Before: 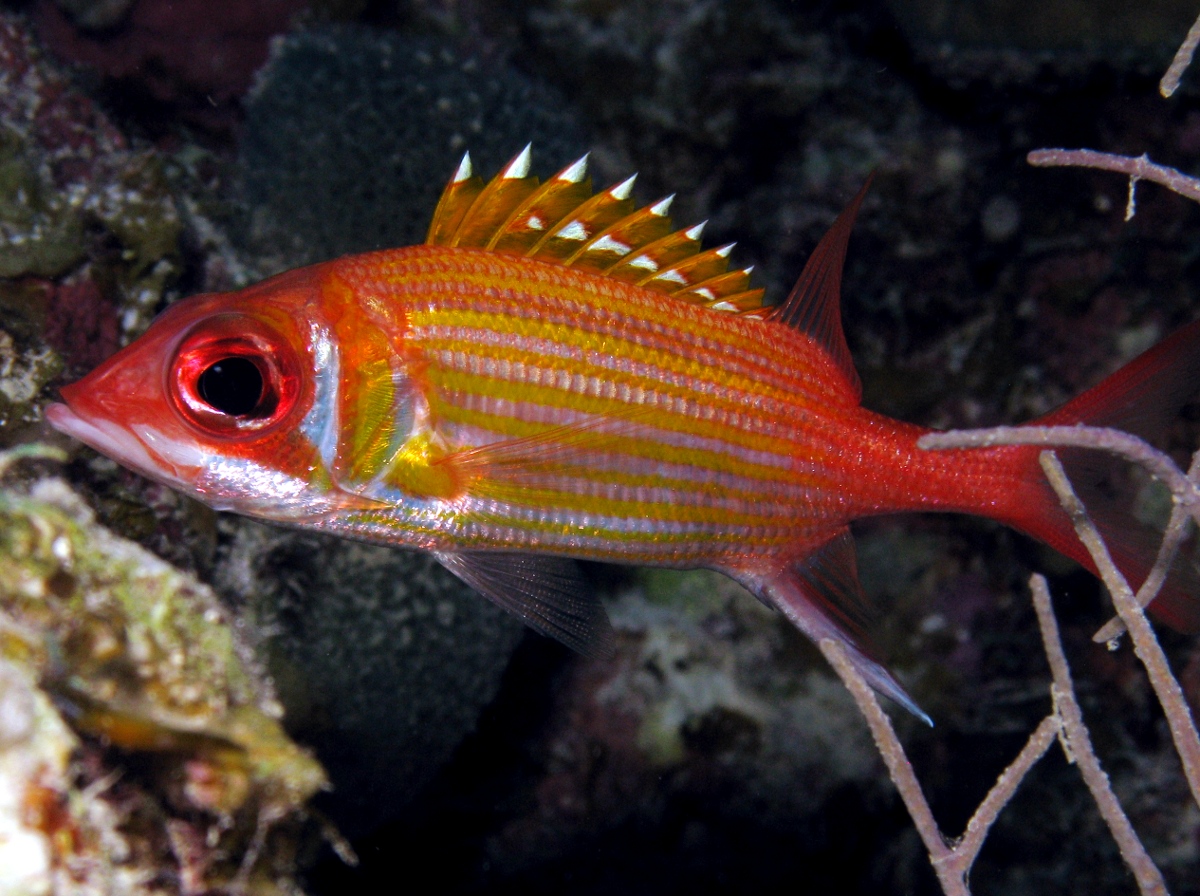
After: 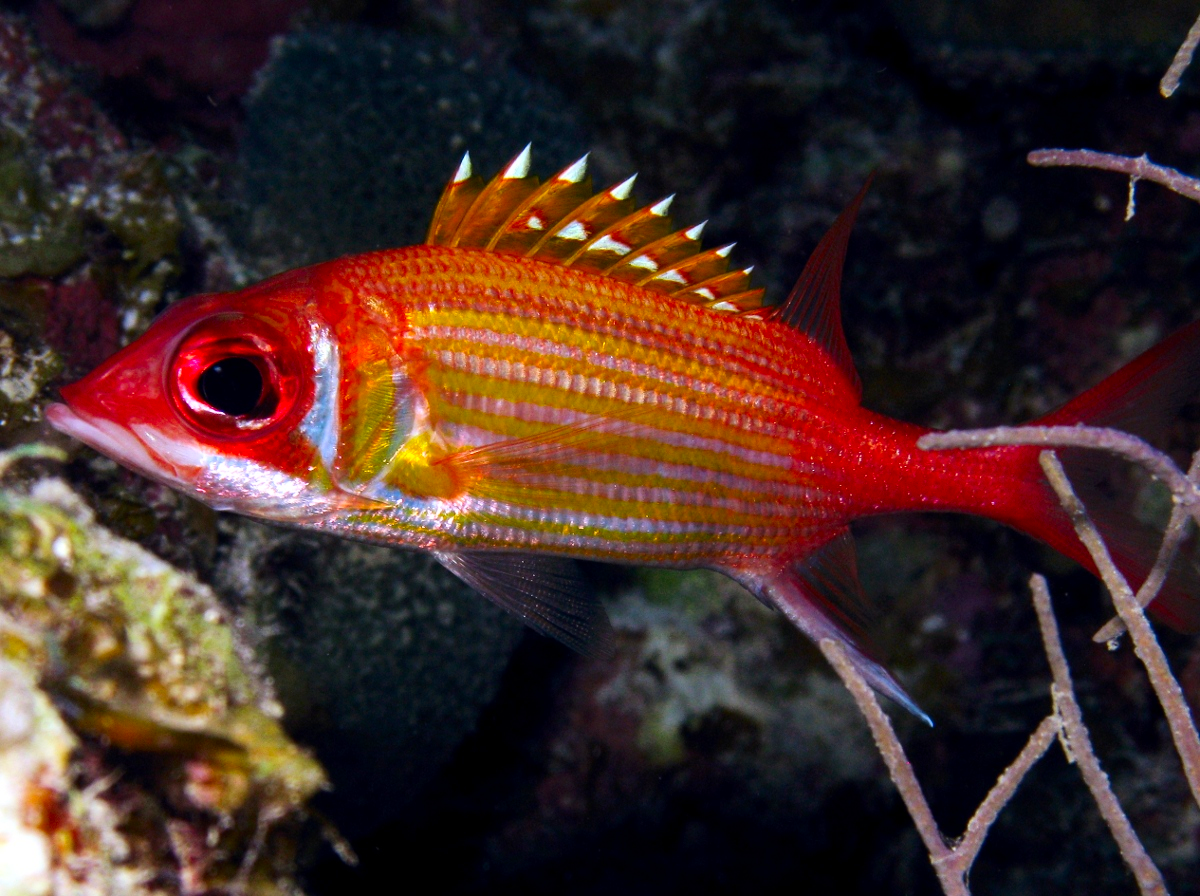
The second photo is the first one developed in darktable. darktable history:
contrast brightness saturation: contrast 0.172, saturation 0.299
